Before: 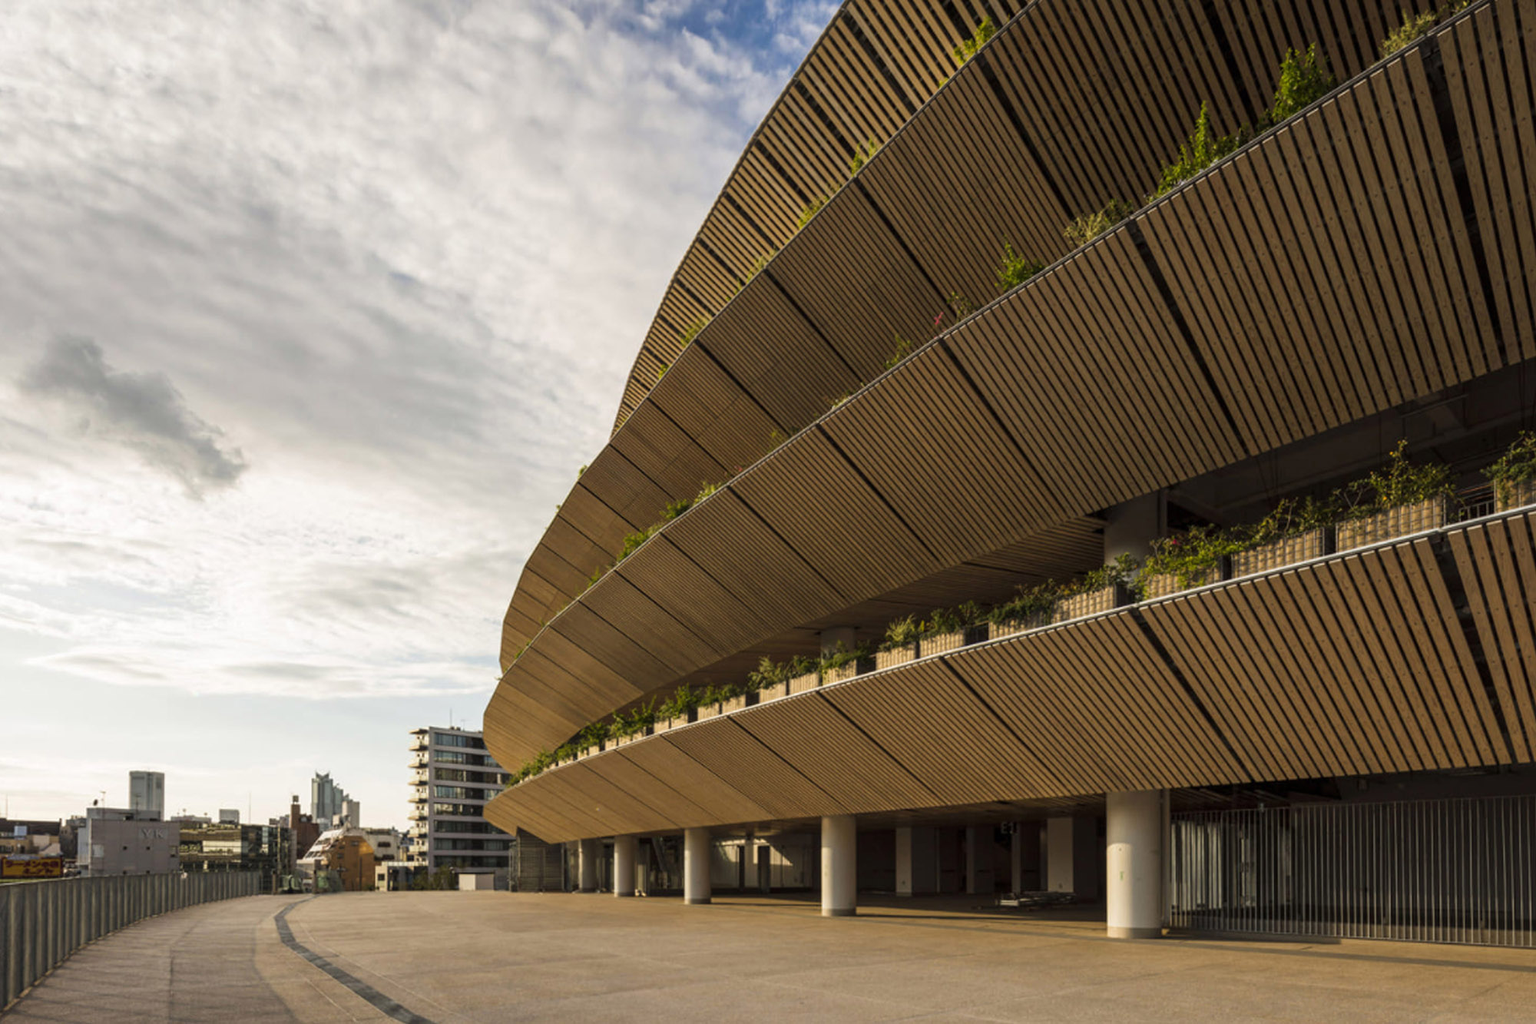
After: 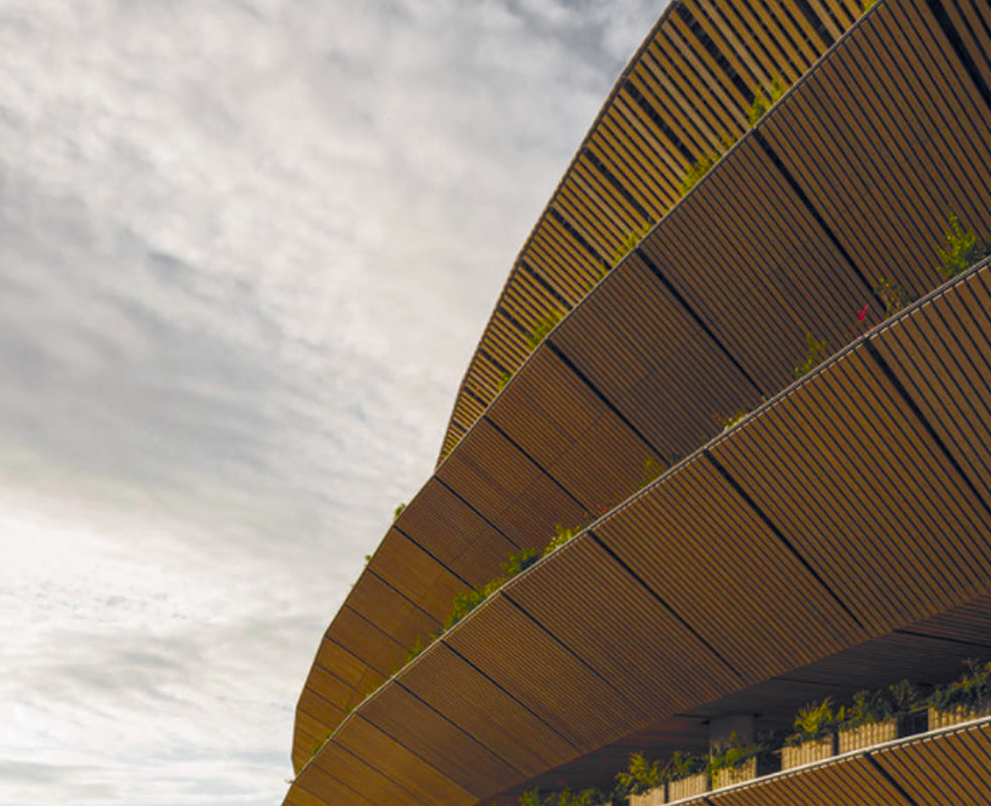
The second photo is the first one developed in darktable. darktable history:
color zones: curves: ch0 [(0.004, 0.388) (0.125, 0.392) (0.25, 0.404) (0.375, 0.5) (0.5, 0.5) (0.625, 0.5) (0.75, 0.5) (0.875, 0.5)]; ch1 [(0, 0.5) (0.125, 0.5) (0.25, 0.5) (0.375, 0.124) (0.524, 0.124) (0.645, 0.128) (0.789, 0.132) (0.914, 0.096) (0.998, 0.068)]
color balance rgb: global offset › luminance 0.402%, global offset › chroma 0.214%, global offset › hue 254.35°, linear chroma grading › global chroma 14.969%, perceptual saturation grading › global saturation 20%, perceptual saturation grading › highlights -25.646%, perceptual saturation grading › shadows 49.381%
crop: left 17.953%, top 7.683%, right 32.467%, bottom 31.814%
